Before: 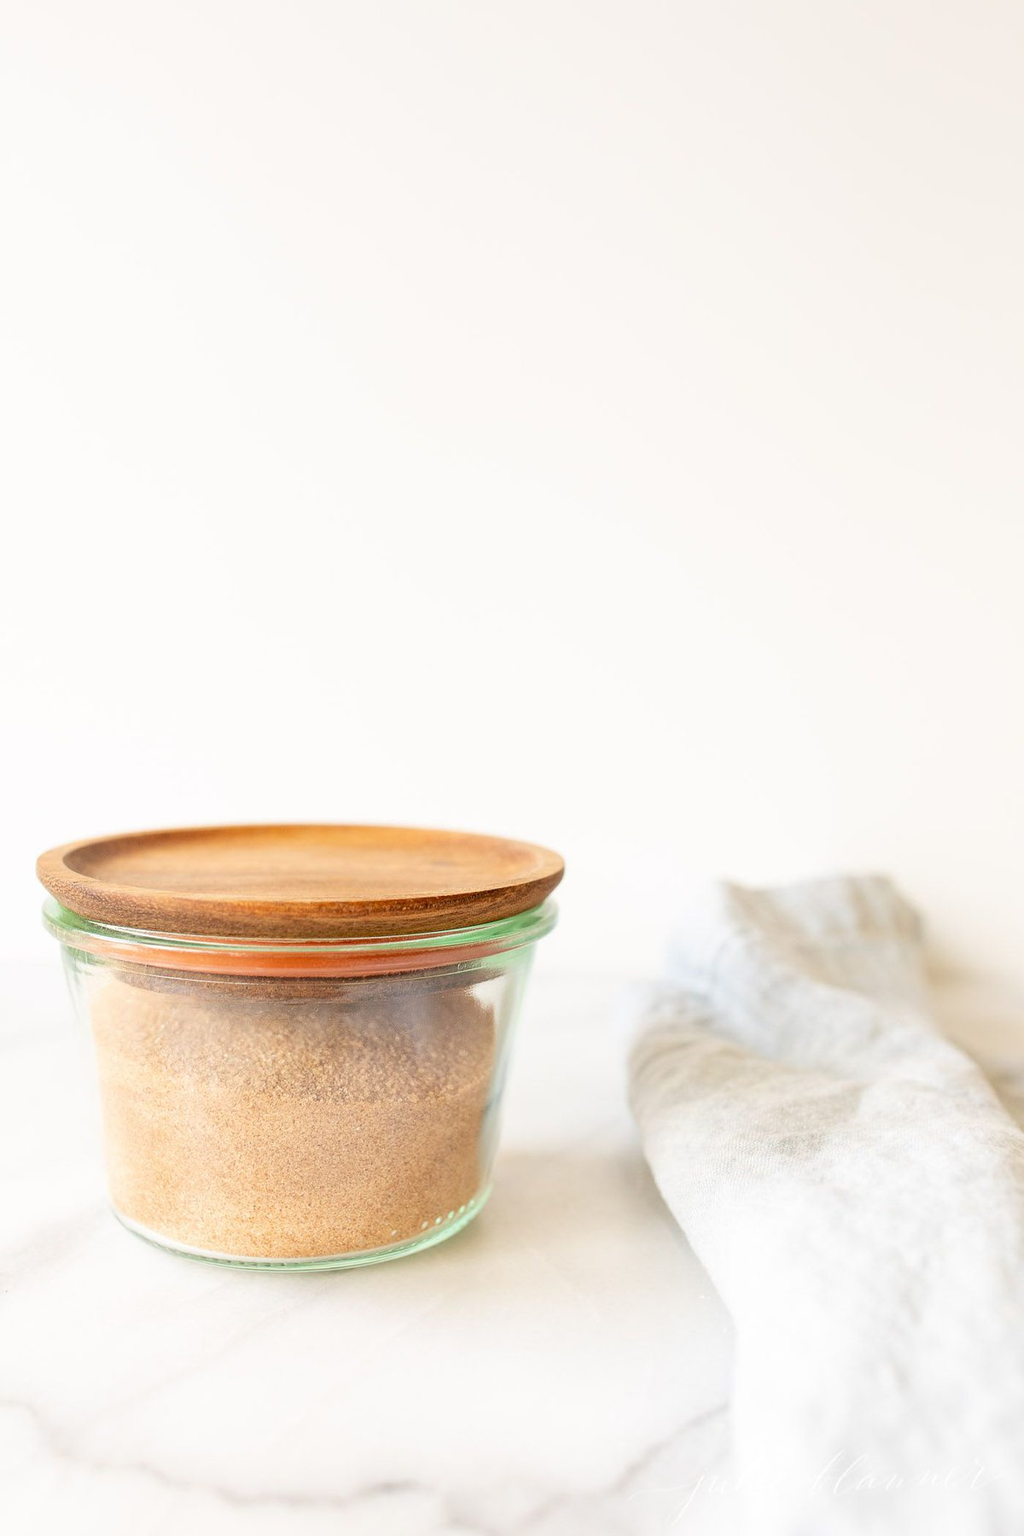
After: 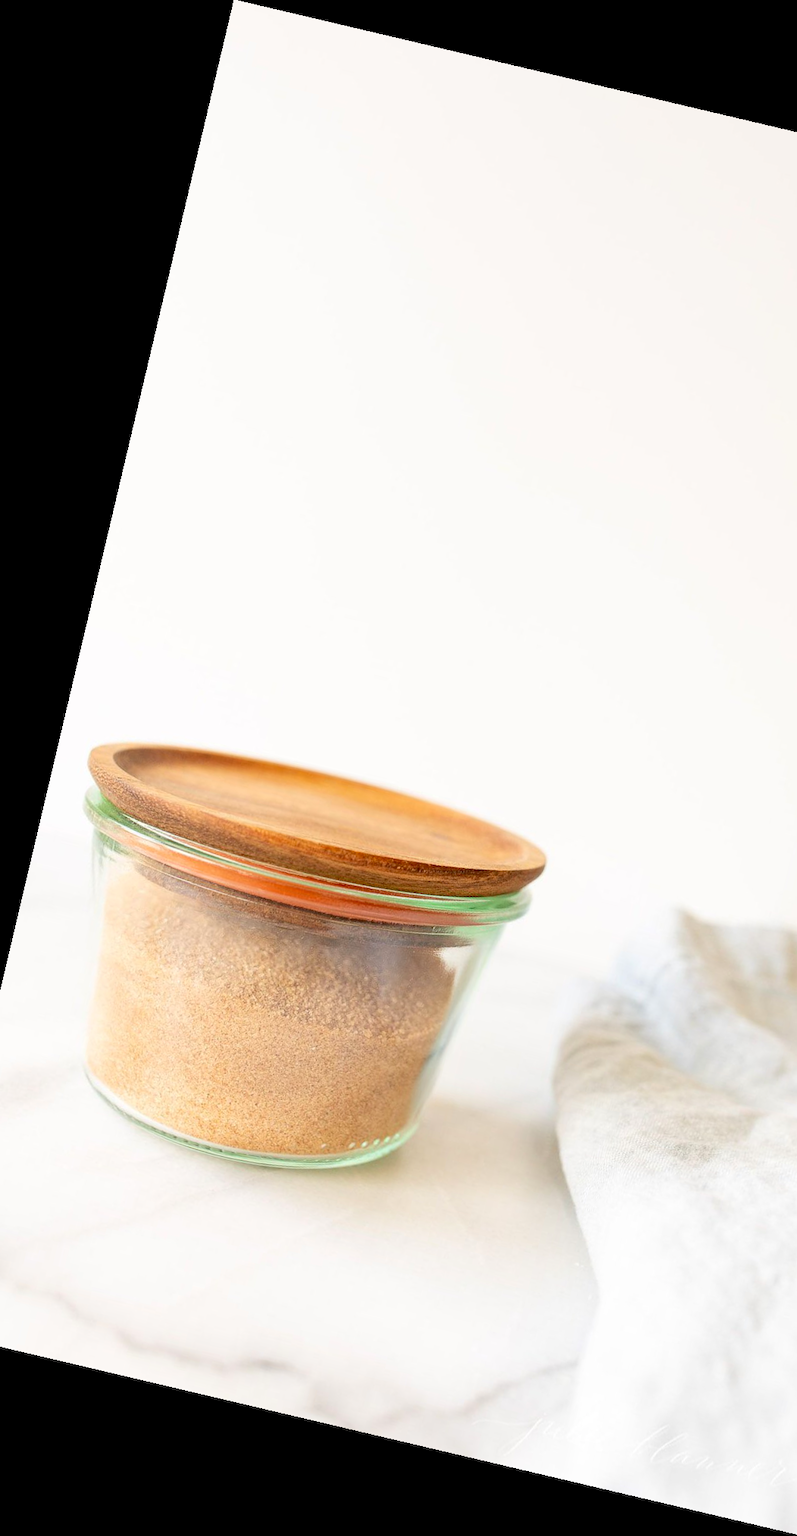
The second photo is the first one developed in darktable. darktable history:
crop and rotate: left 6.617%, right 26.717%
color contrast: green-magenta contrast 1.1, blue-yellow contrast 1.1, unbound 0
rotate and perspective: rotation 13.27°, automatic cropping off
